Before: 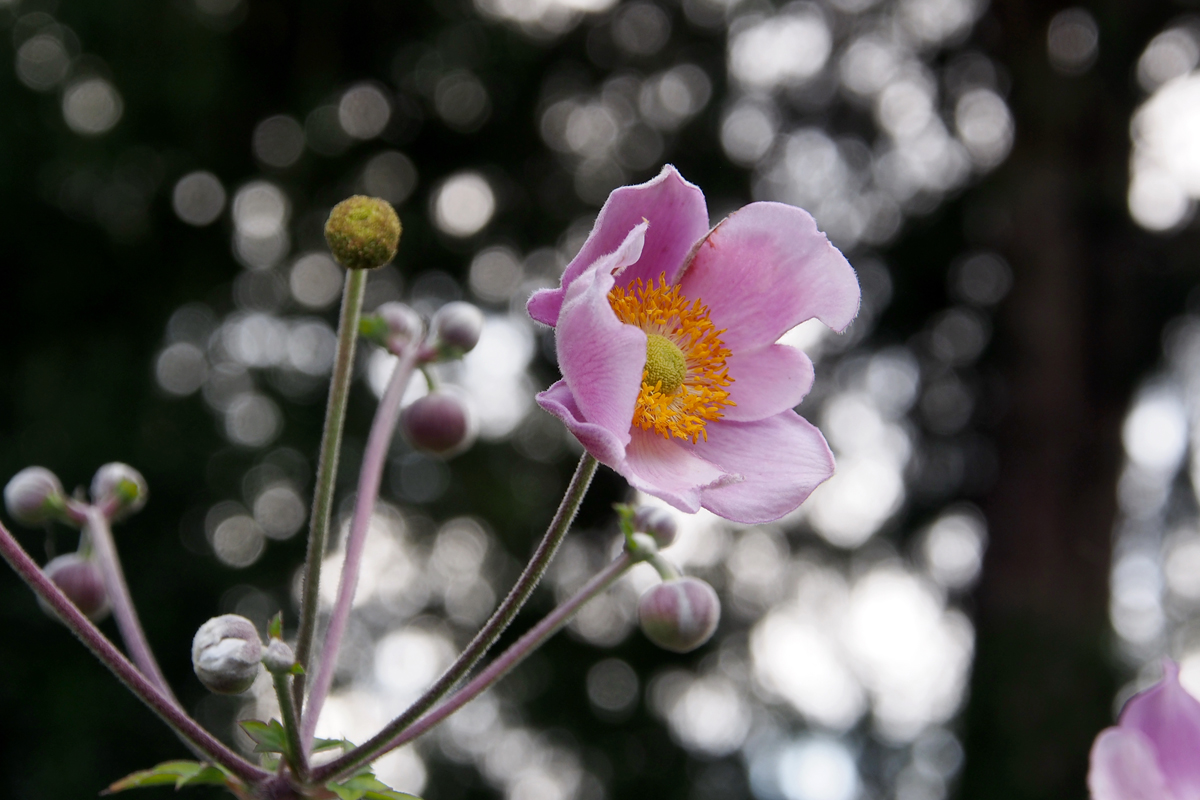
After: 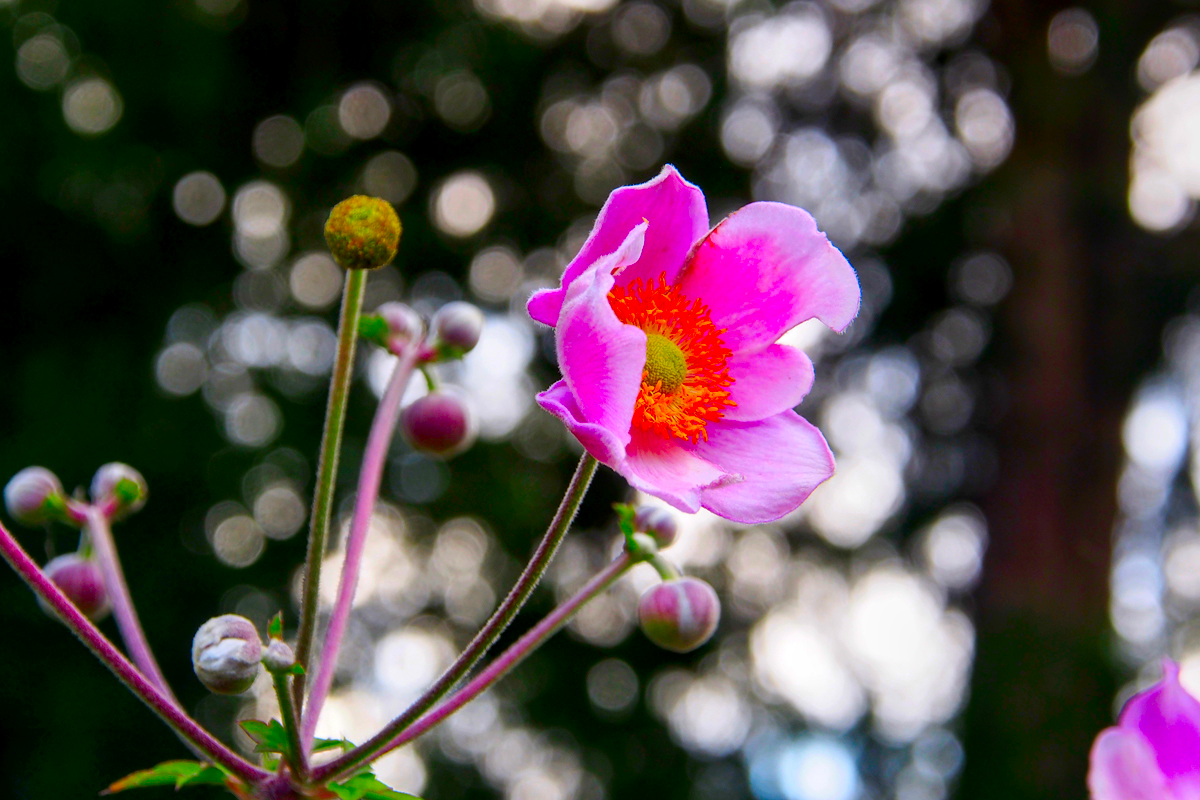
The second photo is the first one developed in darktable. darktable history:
color correction: saturation 3
local contrast: on, module defaults
